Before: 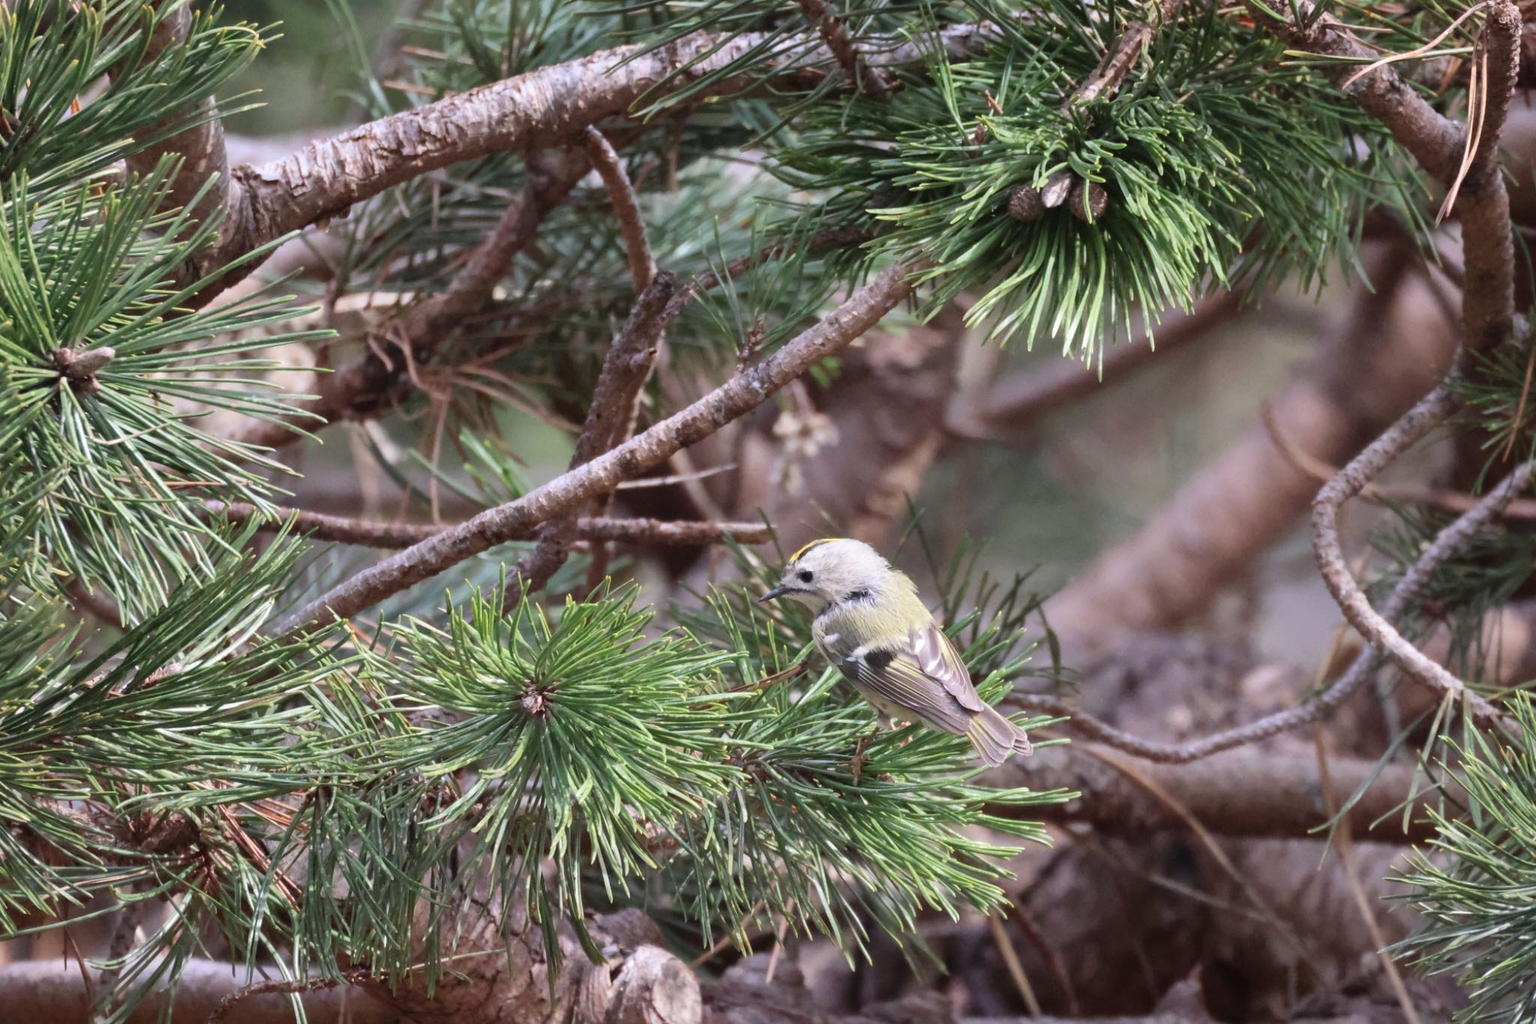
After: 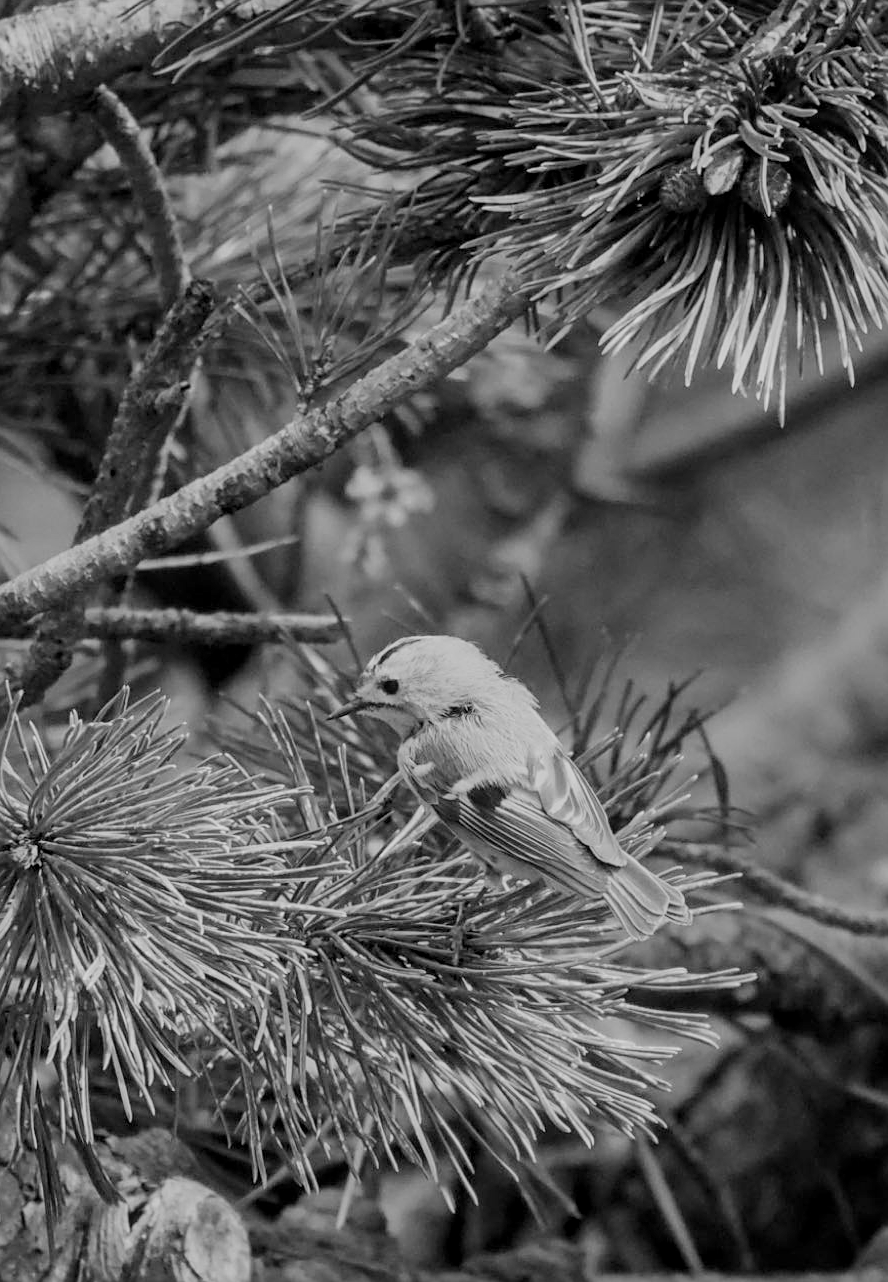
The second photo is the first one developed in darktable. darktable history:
color balance rgb: global vibrance 10%
local contrast: on, module defaults
monochrome: a -71.75, b 75.82
crop: left 33.452%, top 6.025%, right 23.155%
filmic rgb: black relative exposure -7.65 EV, white relative exposure 4.56 EV, hardness 3.61
white balance: red 0.924, blue 1.095
sharpen: on, module defaults
